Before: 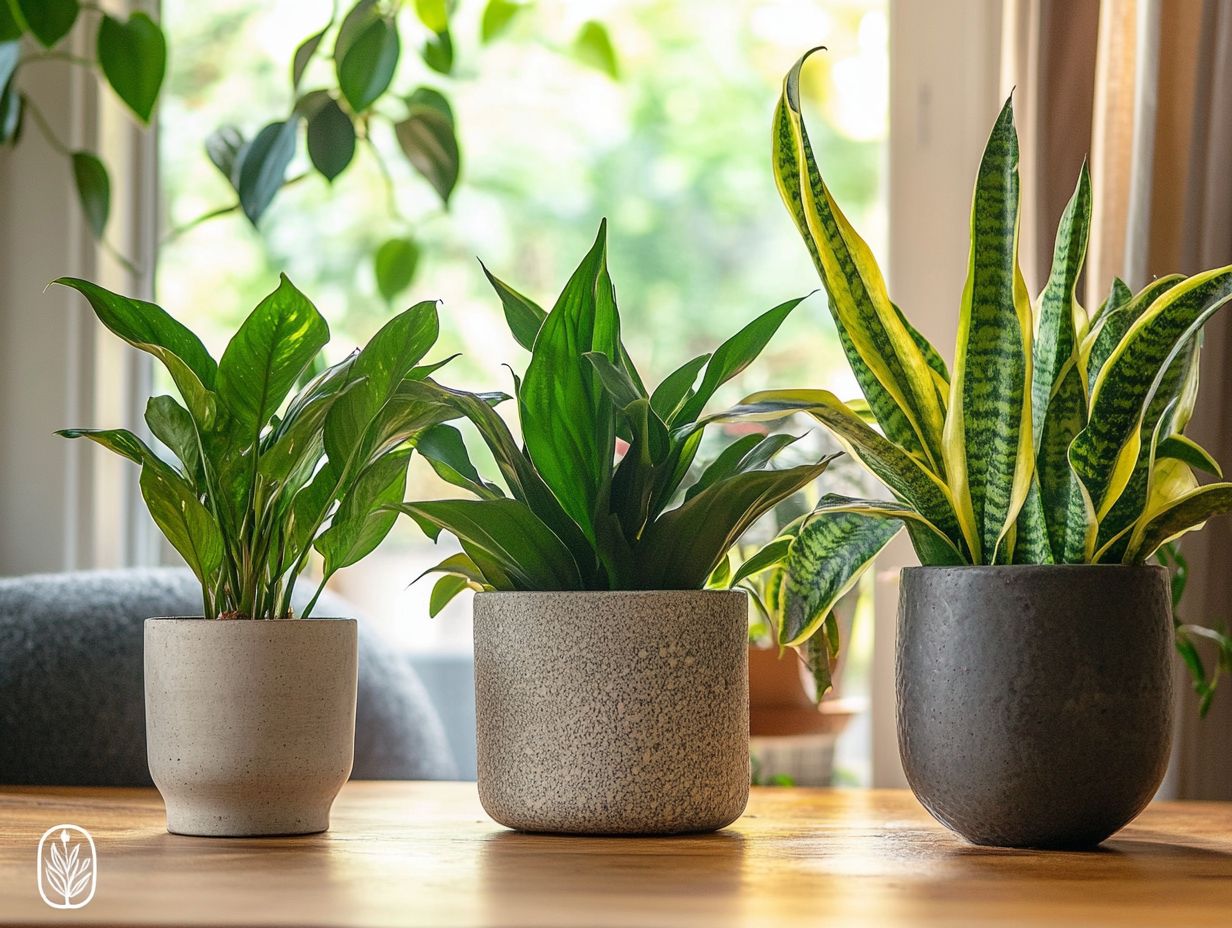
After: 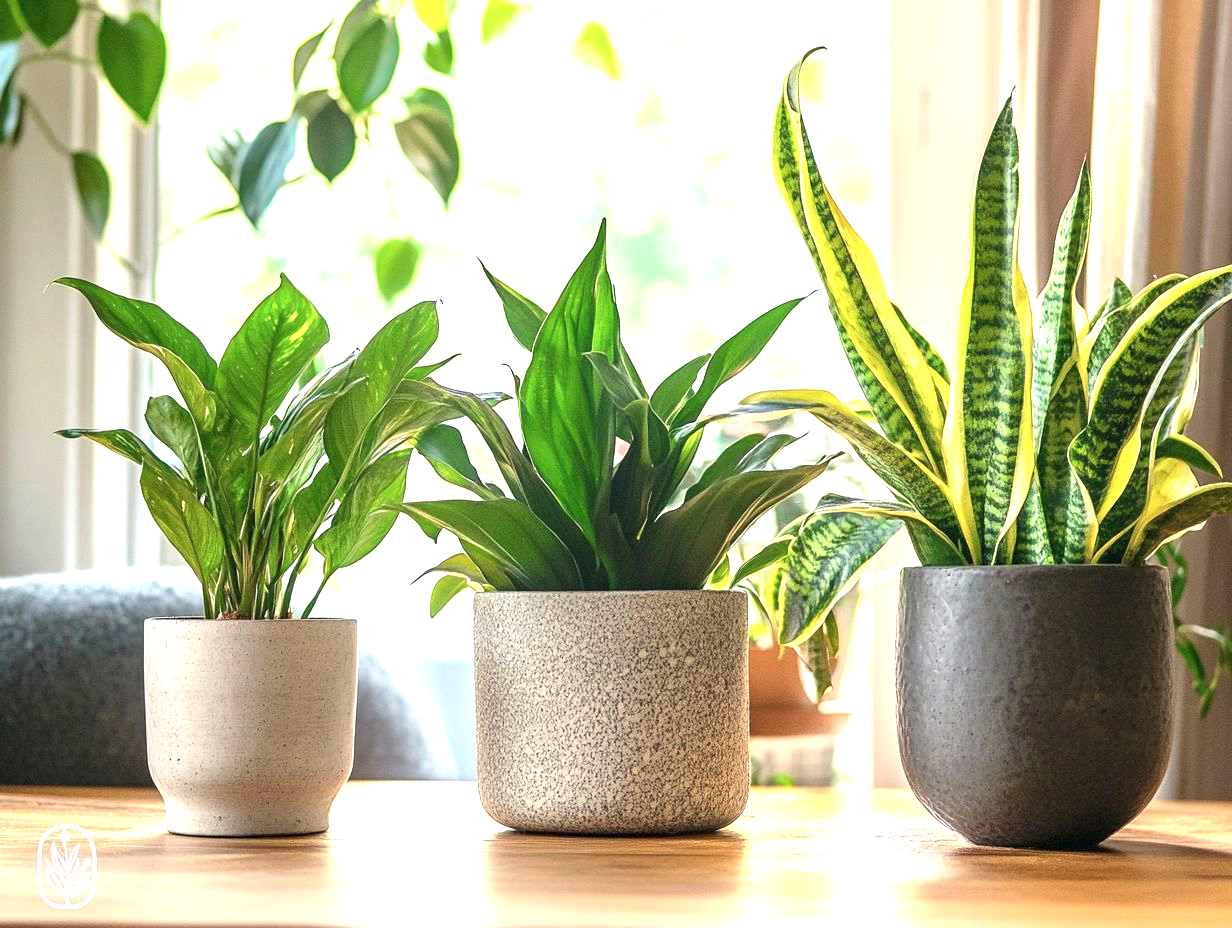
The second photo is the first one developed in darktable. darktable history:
exposure: exposure 1.089 EV, compensate highlight preservation false
color zones: curves: ch0 [(0, 0.558) (0.143, 0.559) (0.286, 0.529) (0.429, 0.505) (0.571, 0.5) (0.714, 0.5) (0.857, 0.5) (1, 0.558)]; ch1 [(0, 0.469) (0.01, 0.469) (0.12, 0.446) (0.248, 0.469) (0.5, 0.5) (0.748, 0.5) (0.99, 0.469) (1, 0.469)]
